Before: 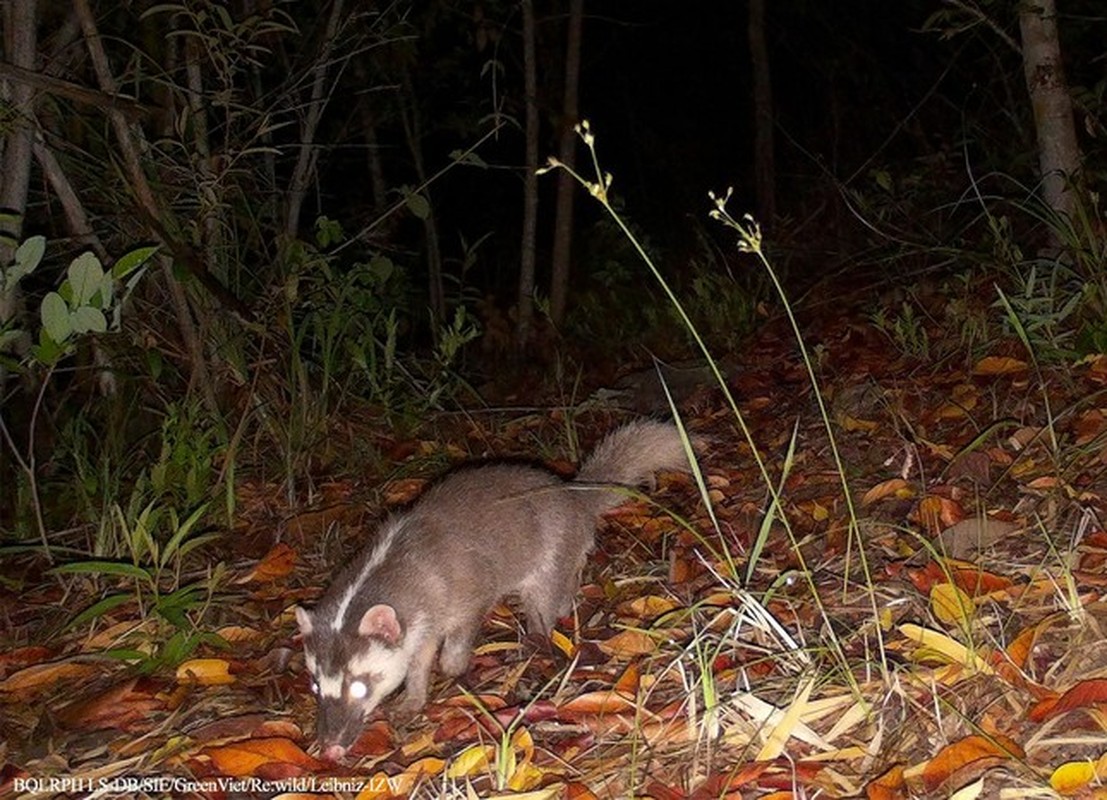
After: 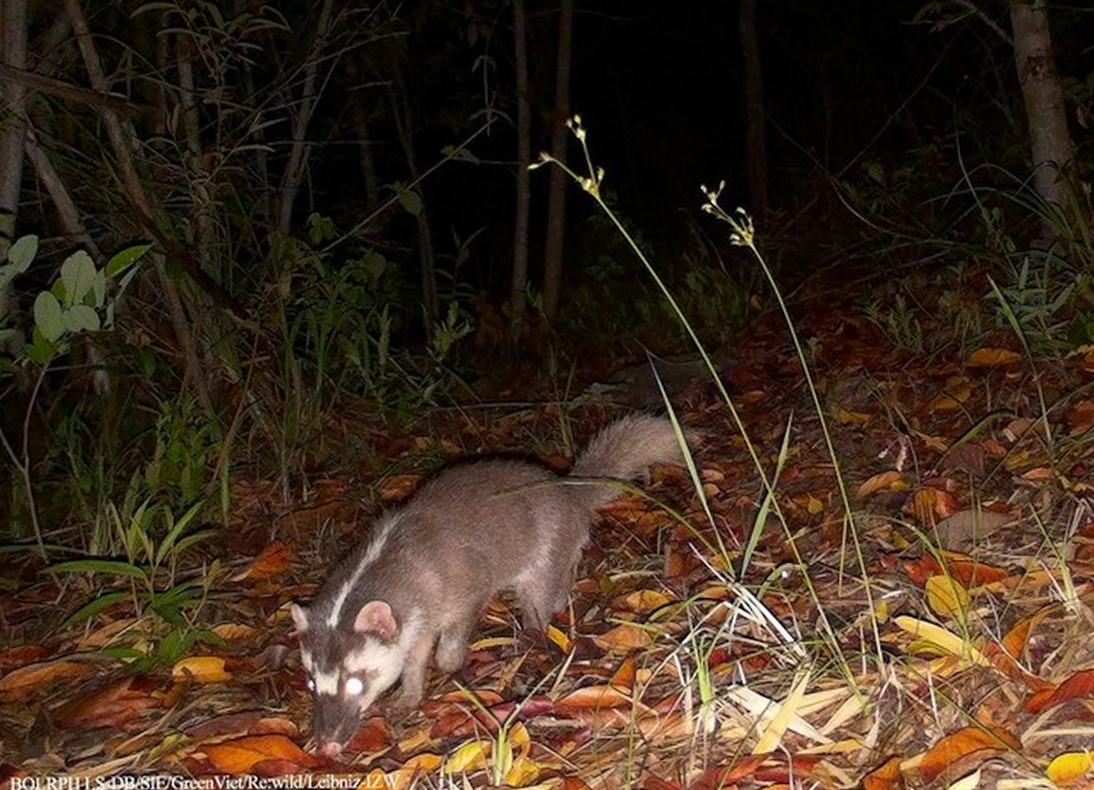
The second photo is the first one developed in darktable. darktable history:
shadows and highlights: shadows -21.3, highlights 100, soften with gaussian
rotate and perspective: rotation -0.45°, automatic cropping original format, crop left 0.008, crop right 0.992, crop top 0.012, crop bottom 0.988
contrast equalizer: y [[0.5 ×6], [0.5 ×6], [0.975, 0.964, 0.925, 0.865, 0.793, 0.721], [0 ×6], [0 ×6]]
